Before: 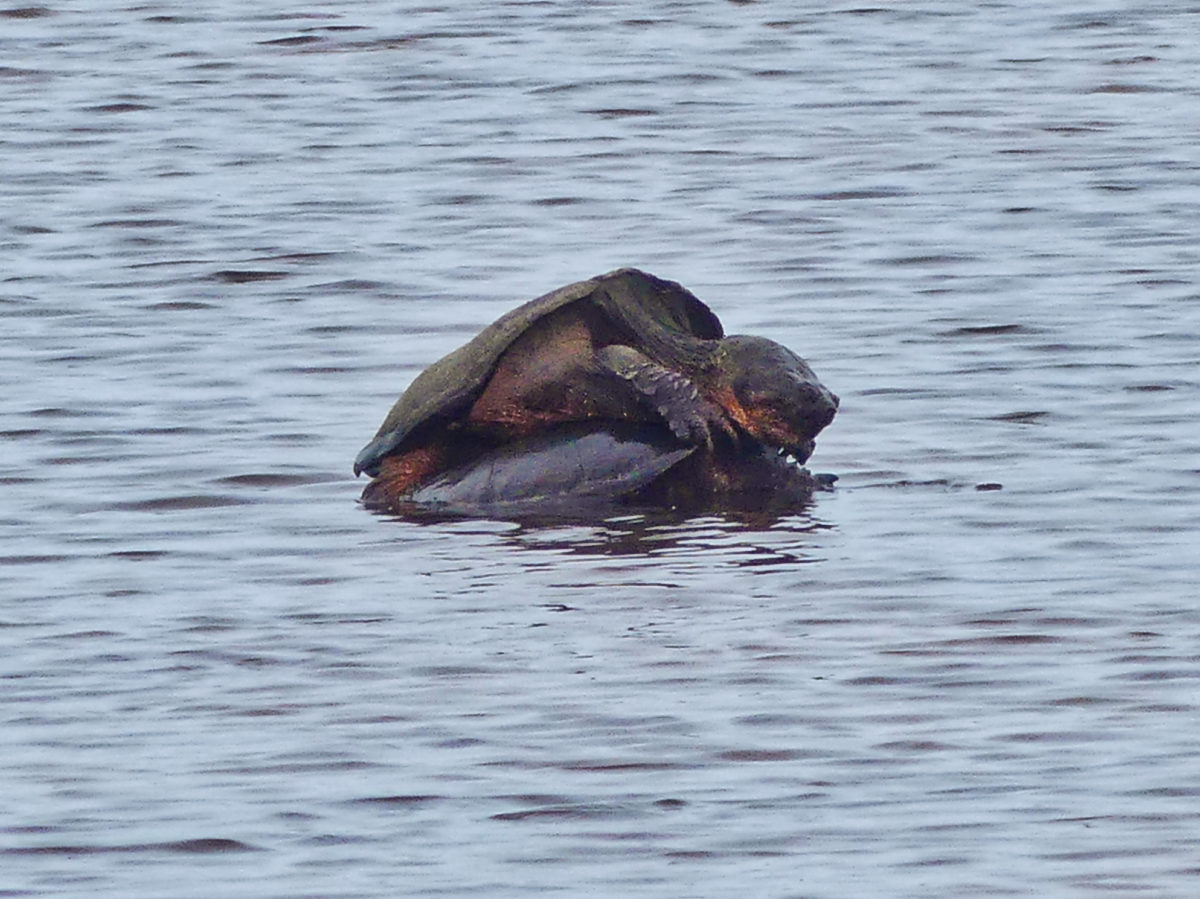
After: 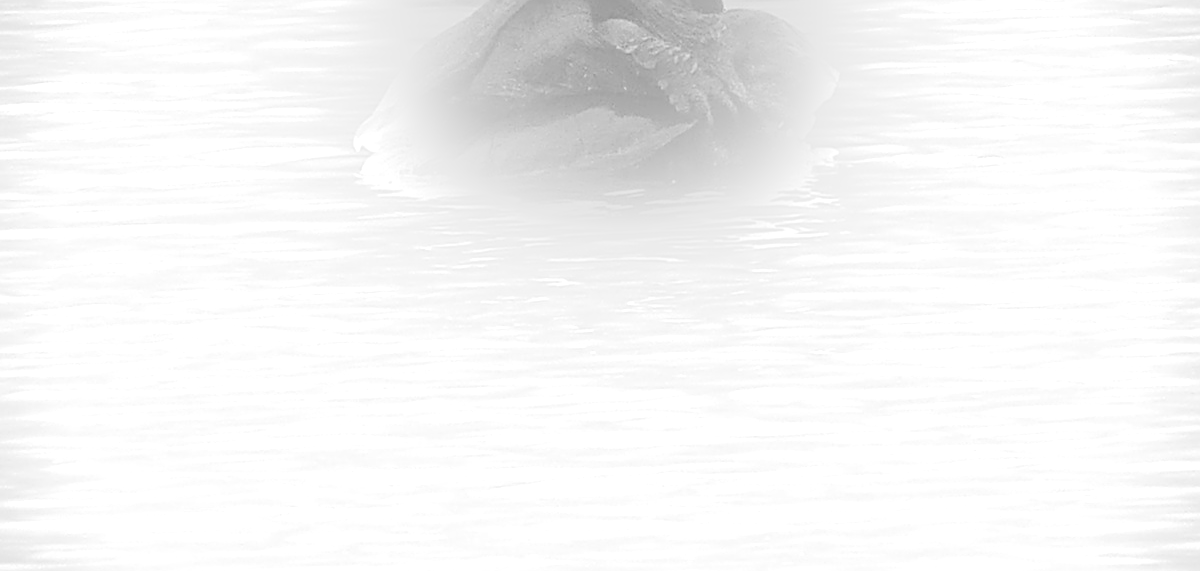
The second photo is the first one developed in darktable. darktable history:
local contrast: detail 110%
vignetting: fall-off start 91.19%
white balance: red 0.976, blue 1.04
color correction: highlights a* 14.46, highlights b* 5.85, shadows a* -5.53, shadows b* -15.24, saturation 0.85
crop and rotate: top 36.435%
sharpen: on, module defaults
bloom: size 25%, threshold 5%, strength 90%
monochrome: a -74.22, b 78.2
